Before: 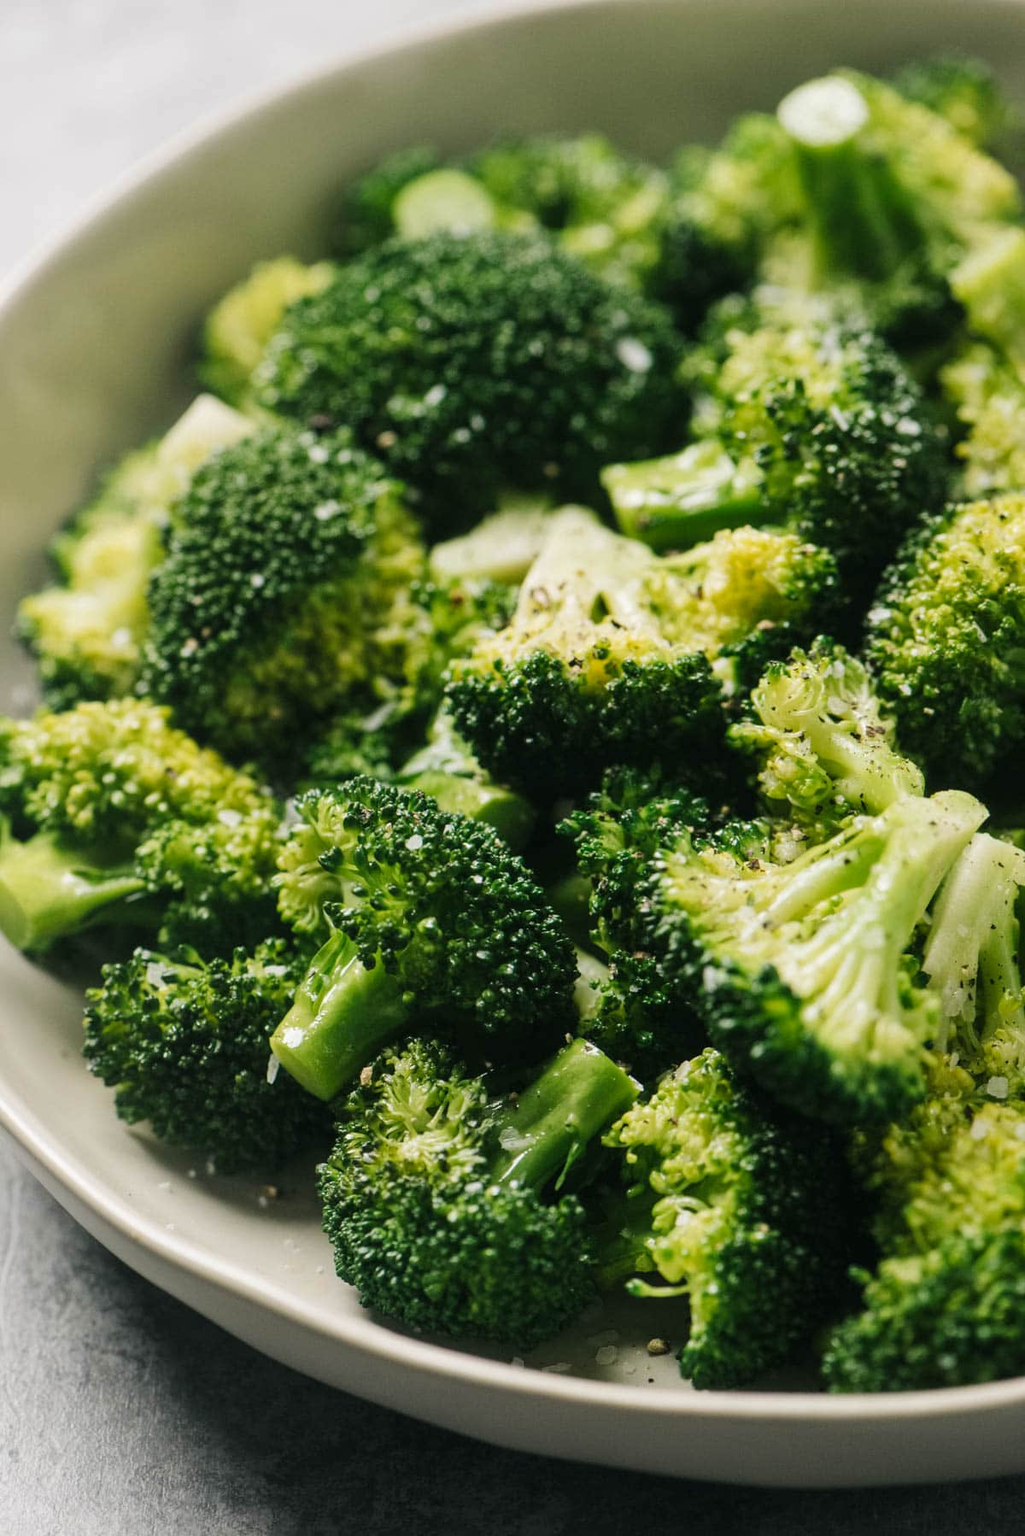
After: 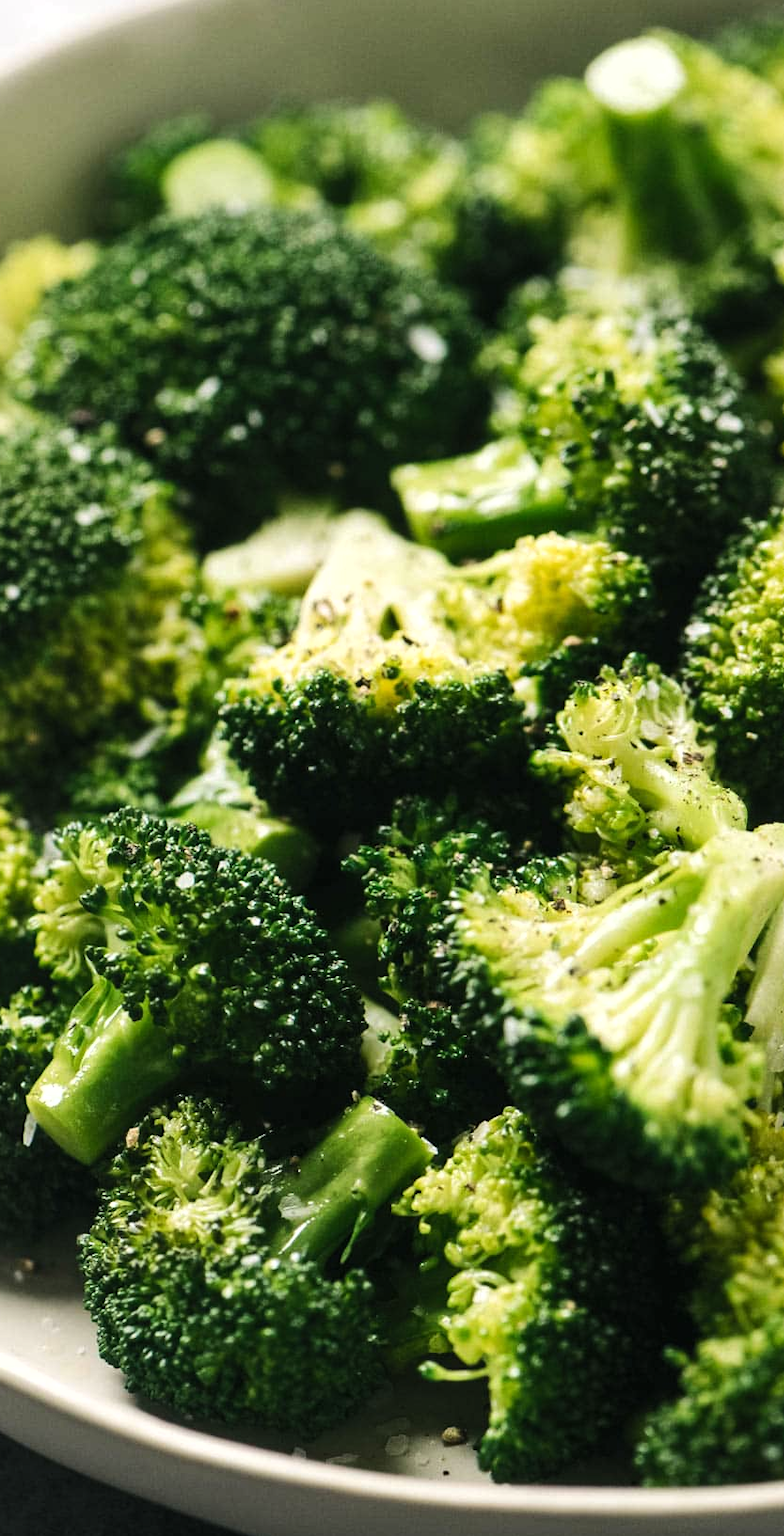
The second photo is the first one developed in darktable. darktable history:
crop and rotate: left 24.034%, top 2.838%, right 6.406%, bottom 6.299%
tone equalizer: -8 EV -0.417 EV, -7 EV -0.389 EV, -6 EV -0.333 EV, -5 EV -0.222 EV, -3 EV 0.222 EV, -2 EV 0.333 EV, -1 EV 0.389 EV, +0 EV 0.417 EV, edges refinement/feathering 500, mask exposure compensation -1.57 EV, preserve details no
fill light: on, module defaults
